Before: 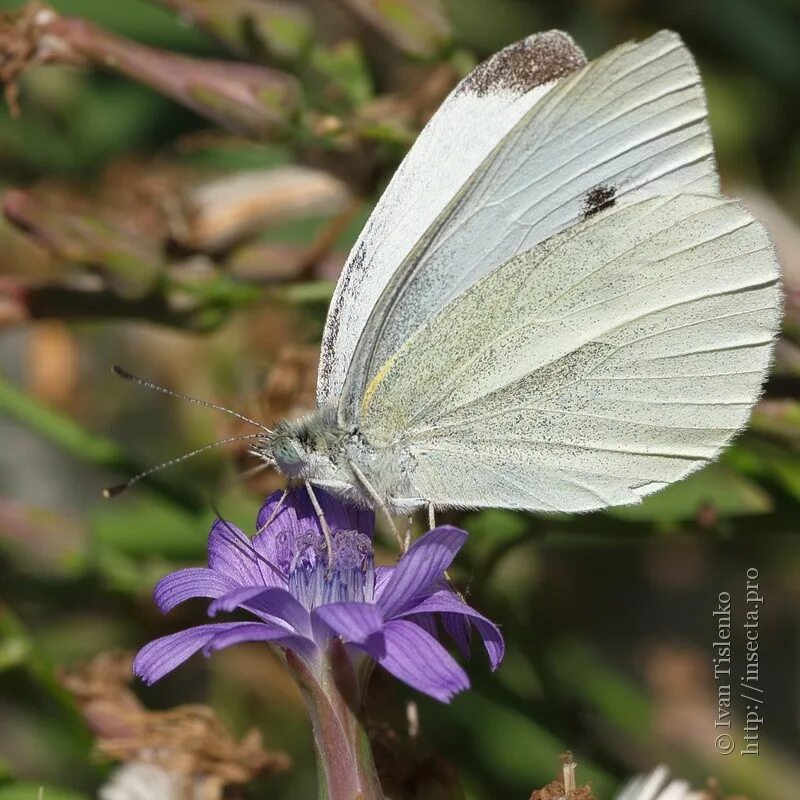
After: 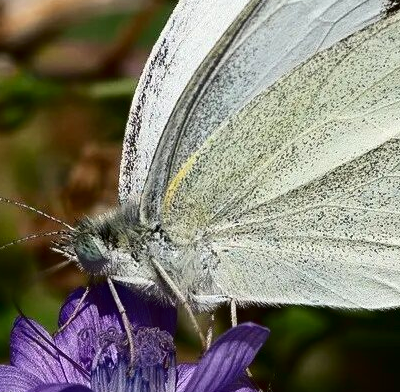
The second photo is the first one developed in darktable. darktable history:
crop: left 24.822%, top 25.475%, right 25.134%, bottom 25.401%
contrast brightness saturation: contrast 0.189, brightness -0.243, saturation 0.108
